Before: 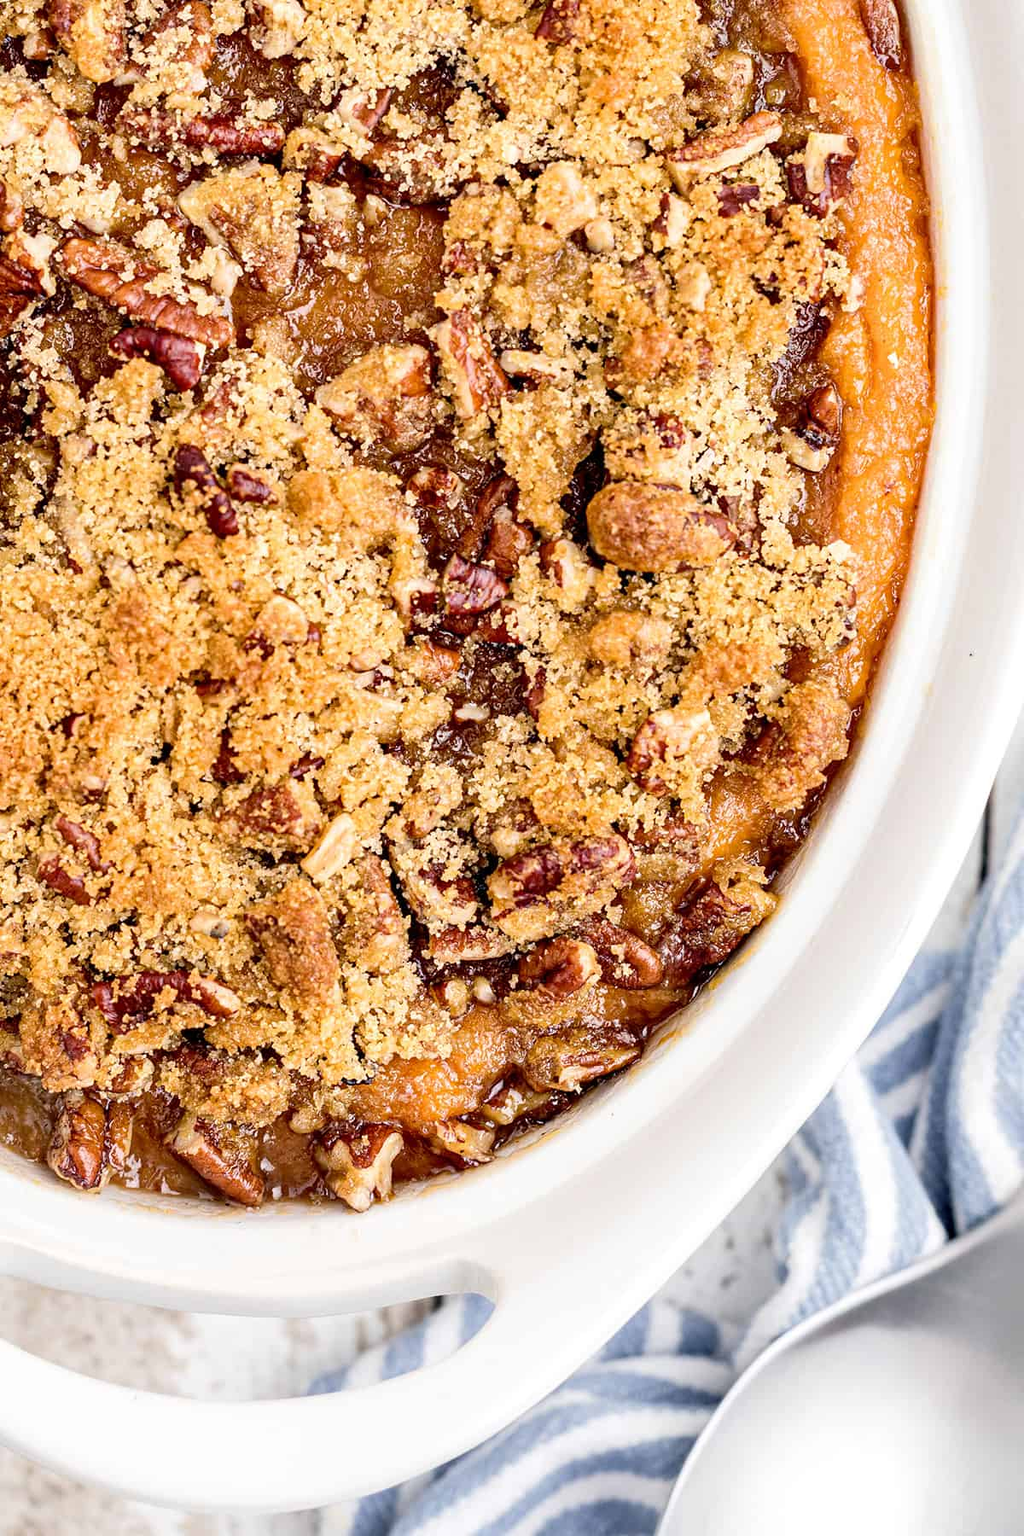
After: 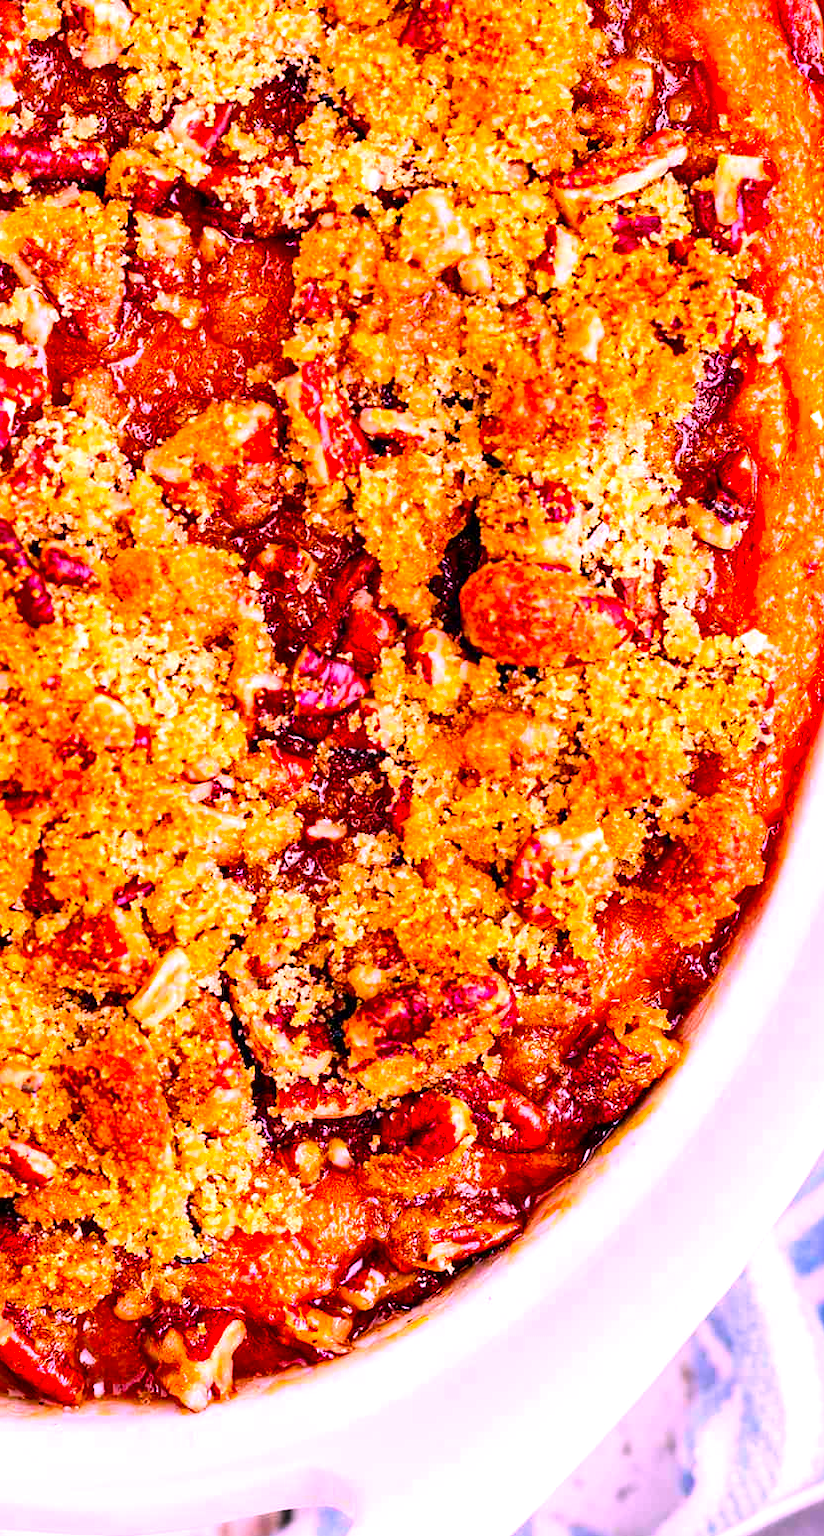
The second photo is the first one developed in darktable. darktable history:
crop: left 18.794%, right 12.073%, bottom 14.113%
color correction: highlights a* 18.74, highlights b* -11.21, saturation 1.66
color balance rgb: power › hue 60.54°, perceptual saturation grading › global saturation 29.516%, global vibrance 20%
tone equalizer: -8 EV -0.407 EV, -7 EV -0.418 EV, -6 EV -0.294 EV, -5 EV -0.235 EV, -3 EV 0.206 EV, -2 EV 0.344 EV, -1 EV 0.398 EV, +0 EV 0.419 EV, smoothing diameter 24.95%, edges refinement/feathering 6.66, preserve details guided filter
contrast brightness saturation: contrast 0.081, saturation 0.018
